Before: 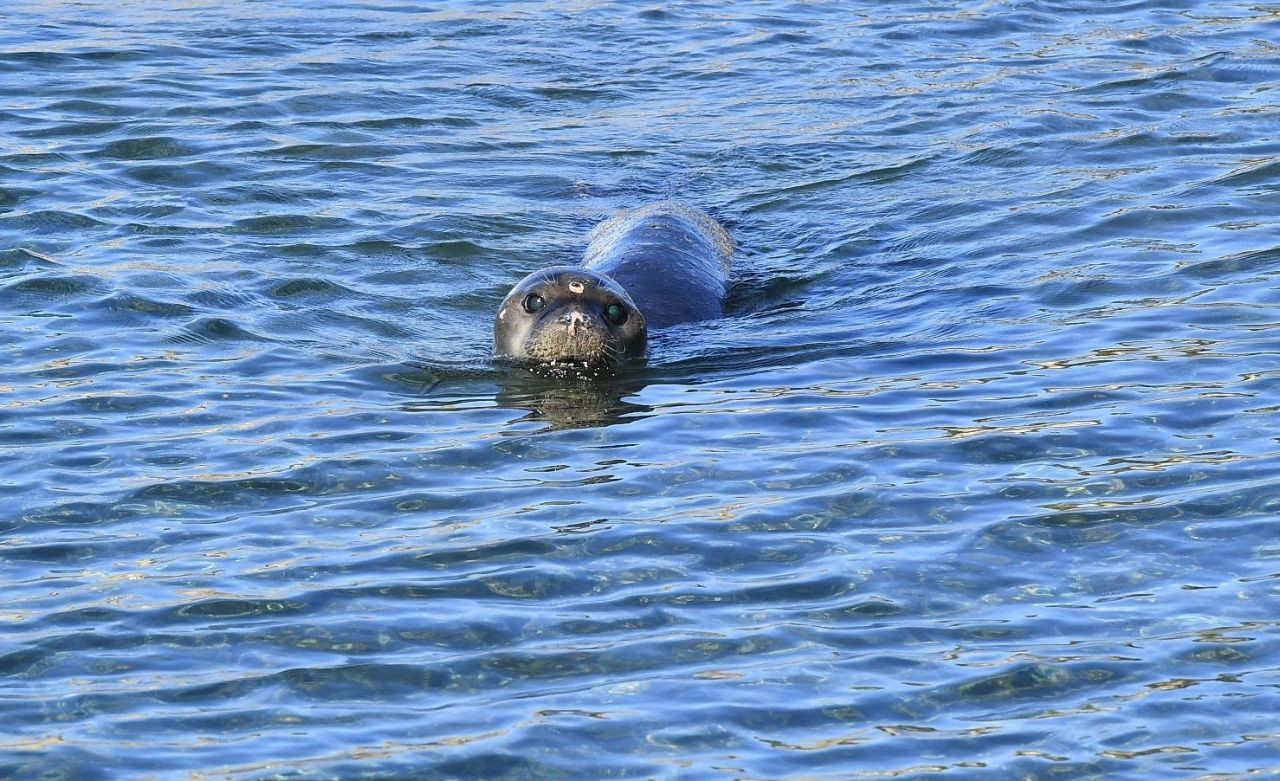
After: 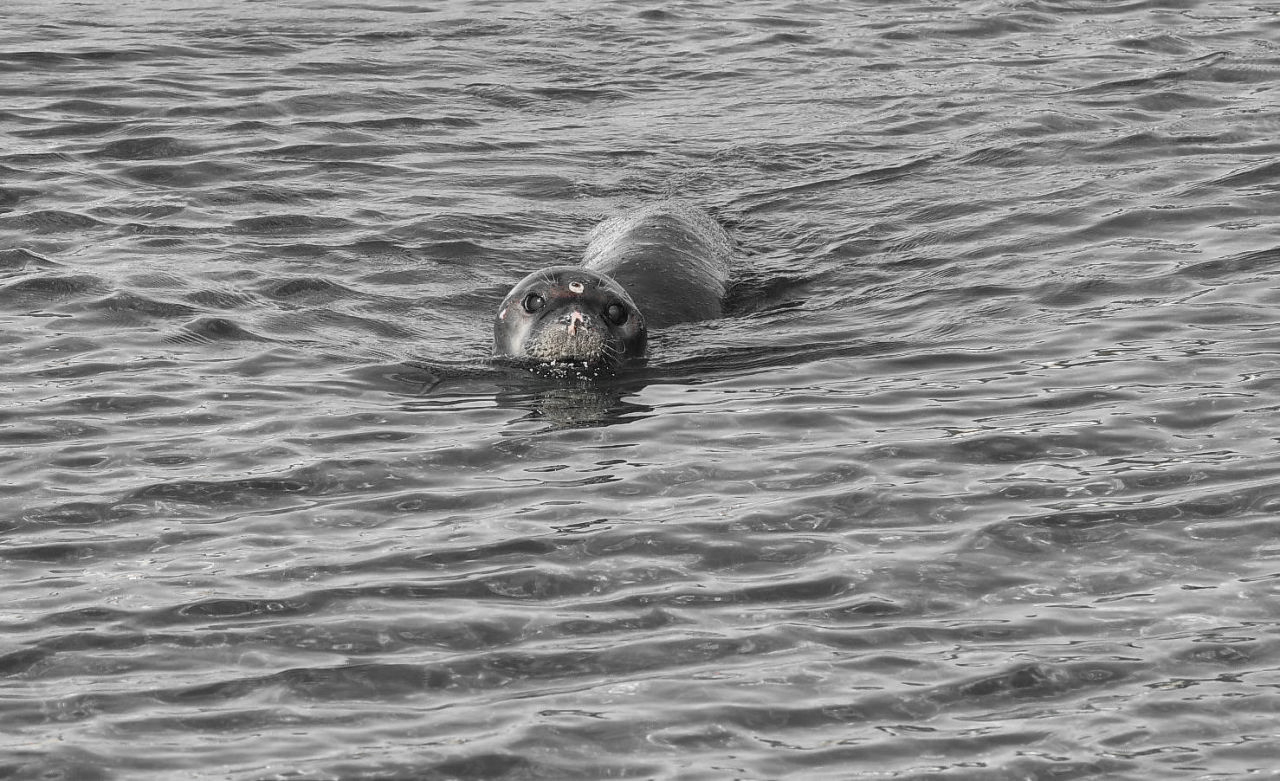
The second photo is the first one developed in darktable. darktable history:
color zones: curves: ch1 [(0, 0.831) (0.08, 0.771) (0.157, 0.268) (0.241, 0.207) (0.562, -0.005) (0.714, -0.013) (0.876, 0.01) (1, 0.831)]
local contrast: detail 109%
shadows and highlights: radius 264.47, soften with gaussian
